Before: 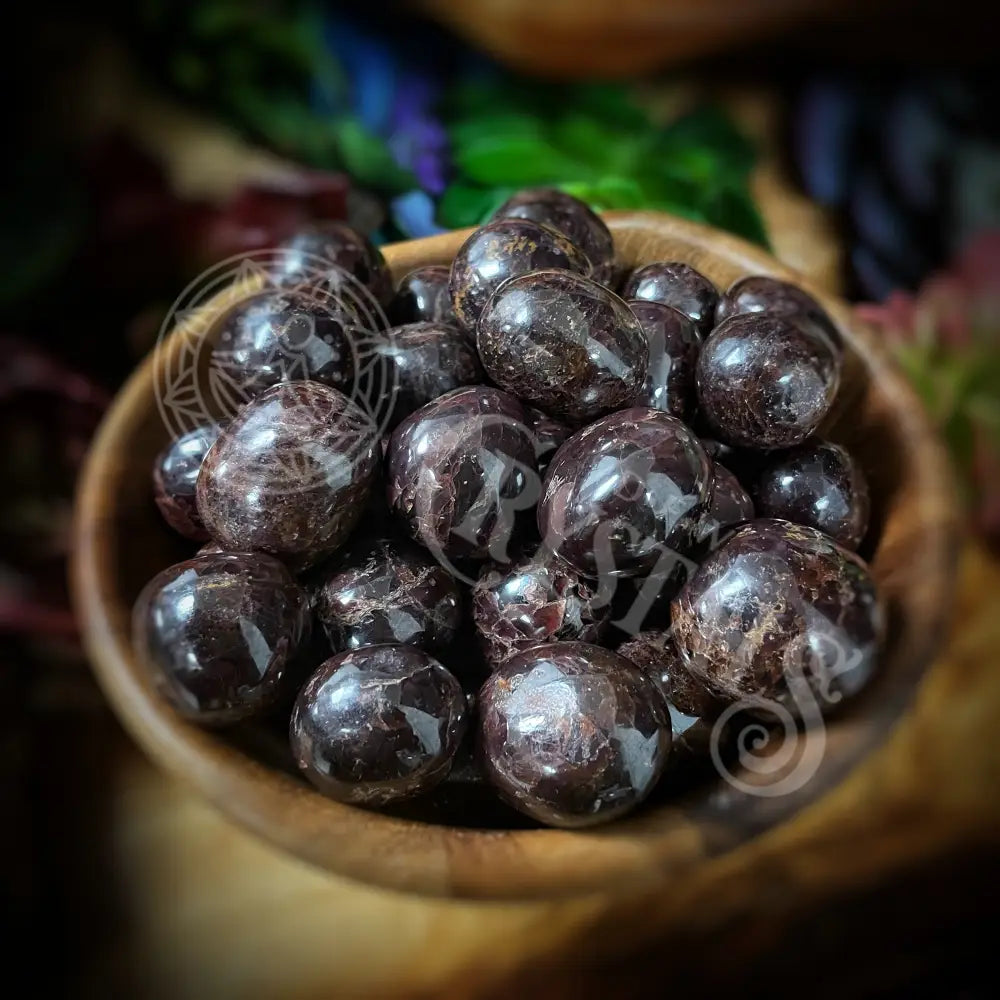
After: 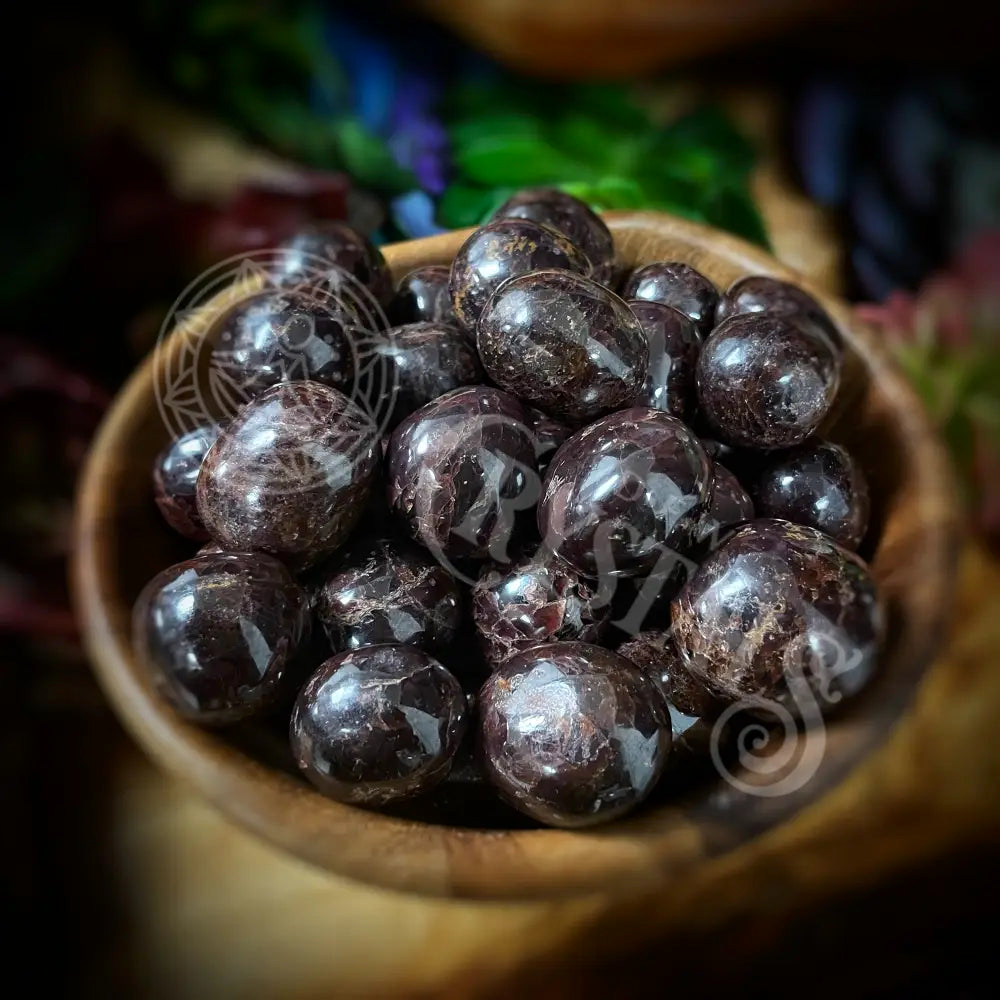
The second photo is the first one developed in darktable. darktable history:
shadows and highlights: shadows -30.48, highlights 29.38
